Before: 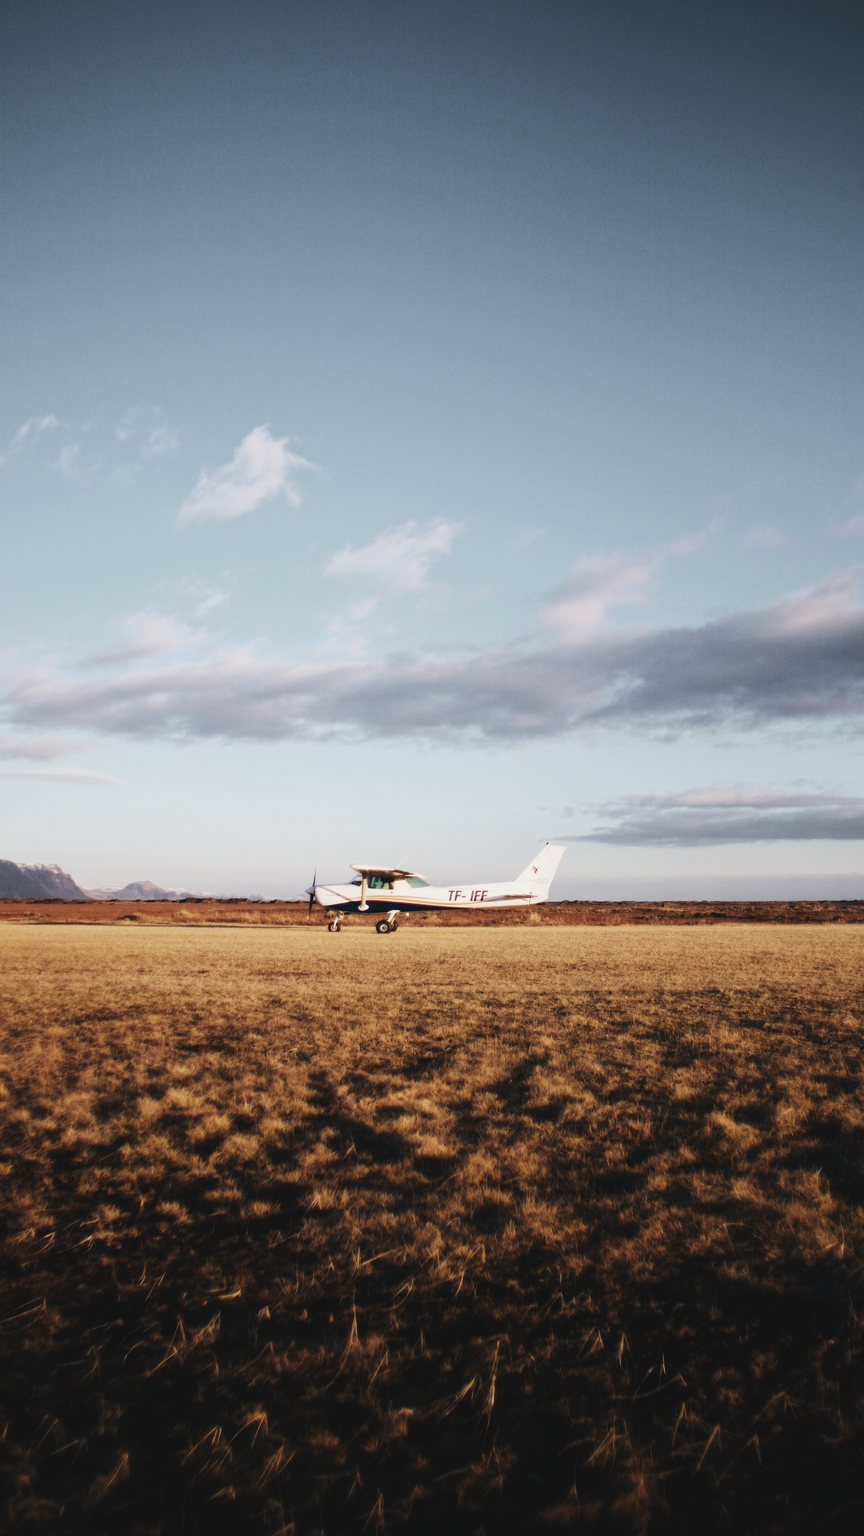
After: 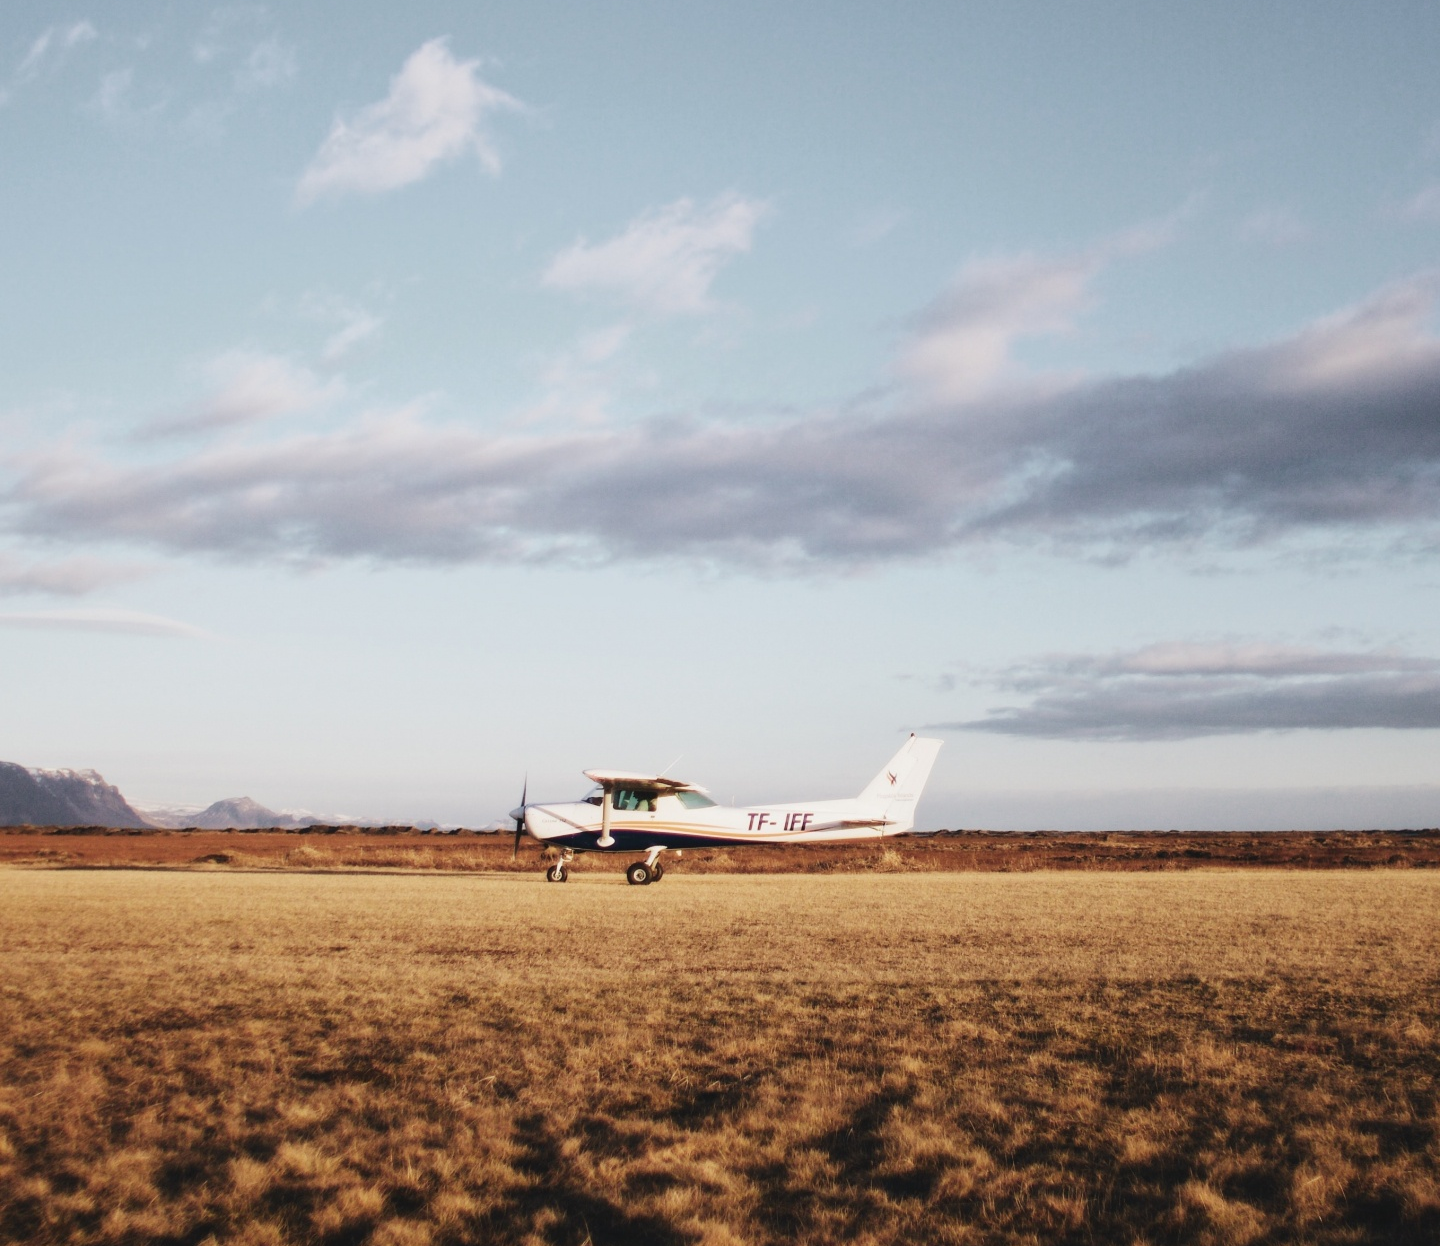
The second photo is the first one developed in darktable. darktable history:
crop and rotate: top 26.218%, bottom 25.106%
